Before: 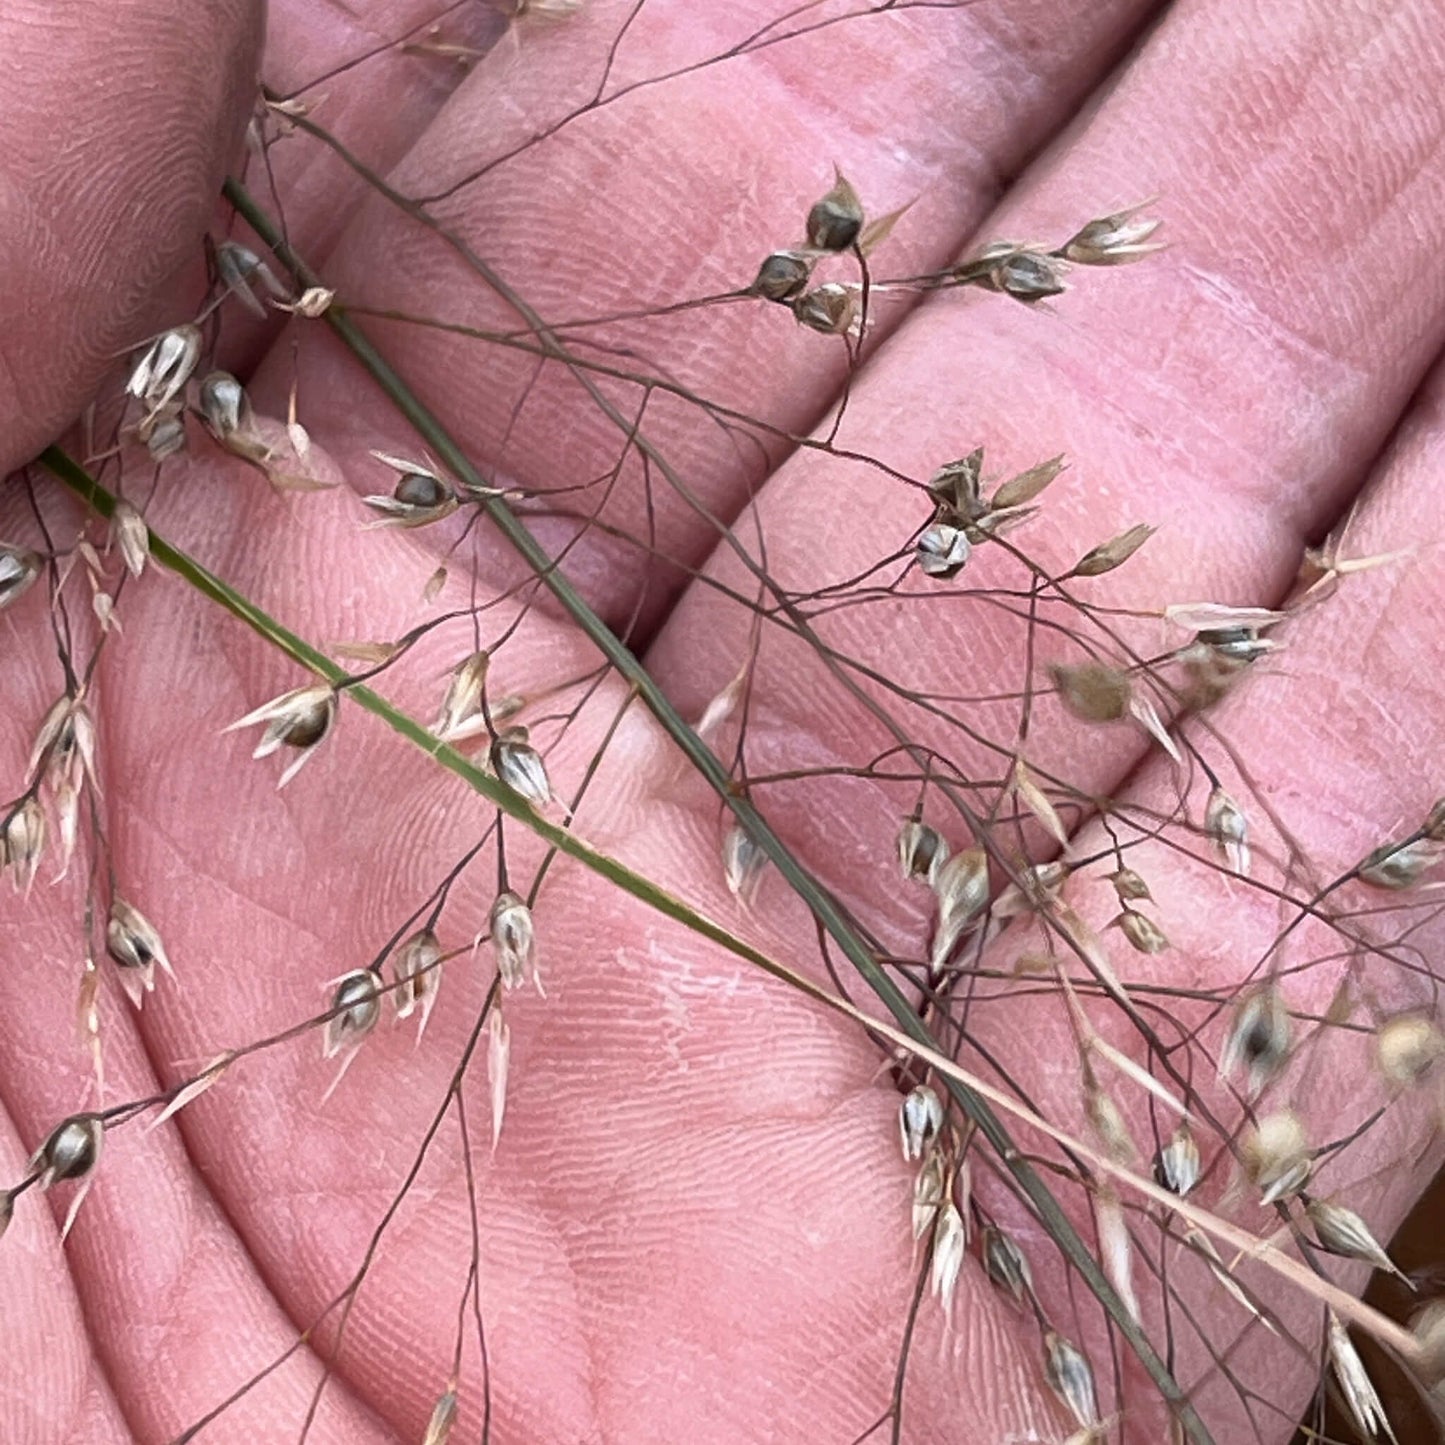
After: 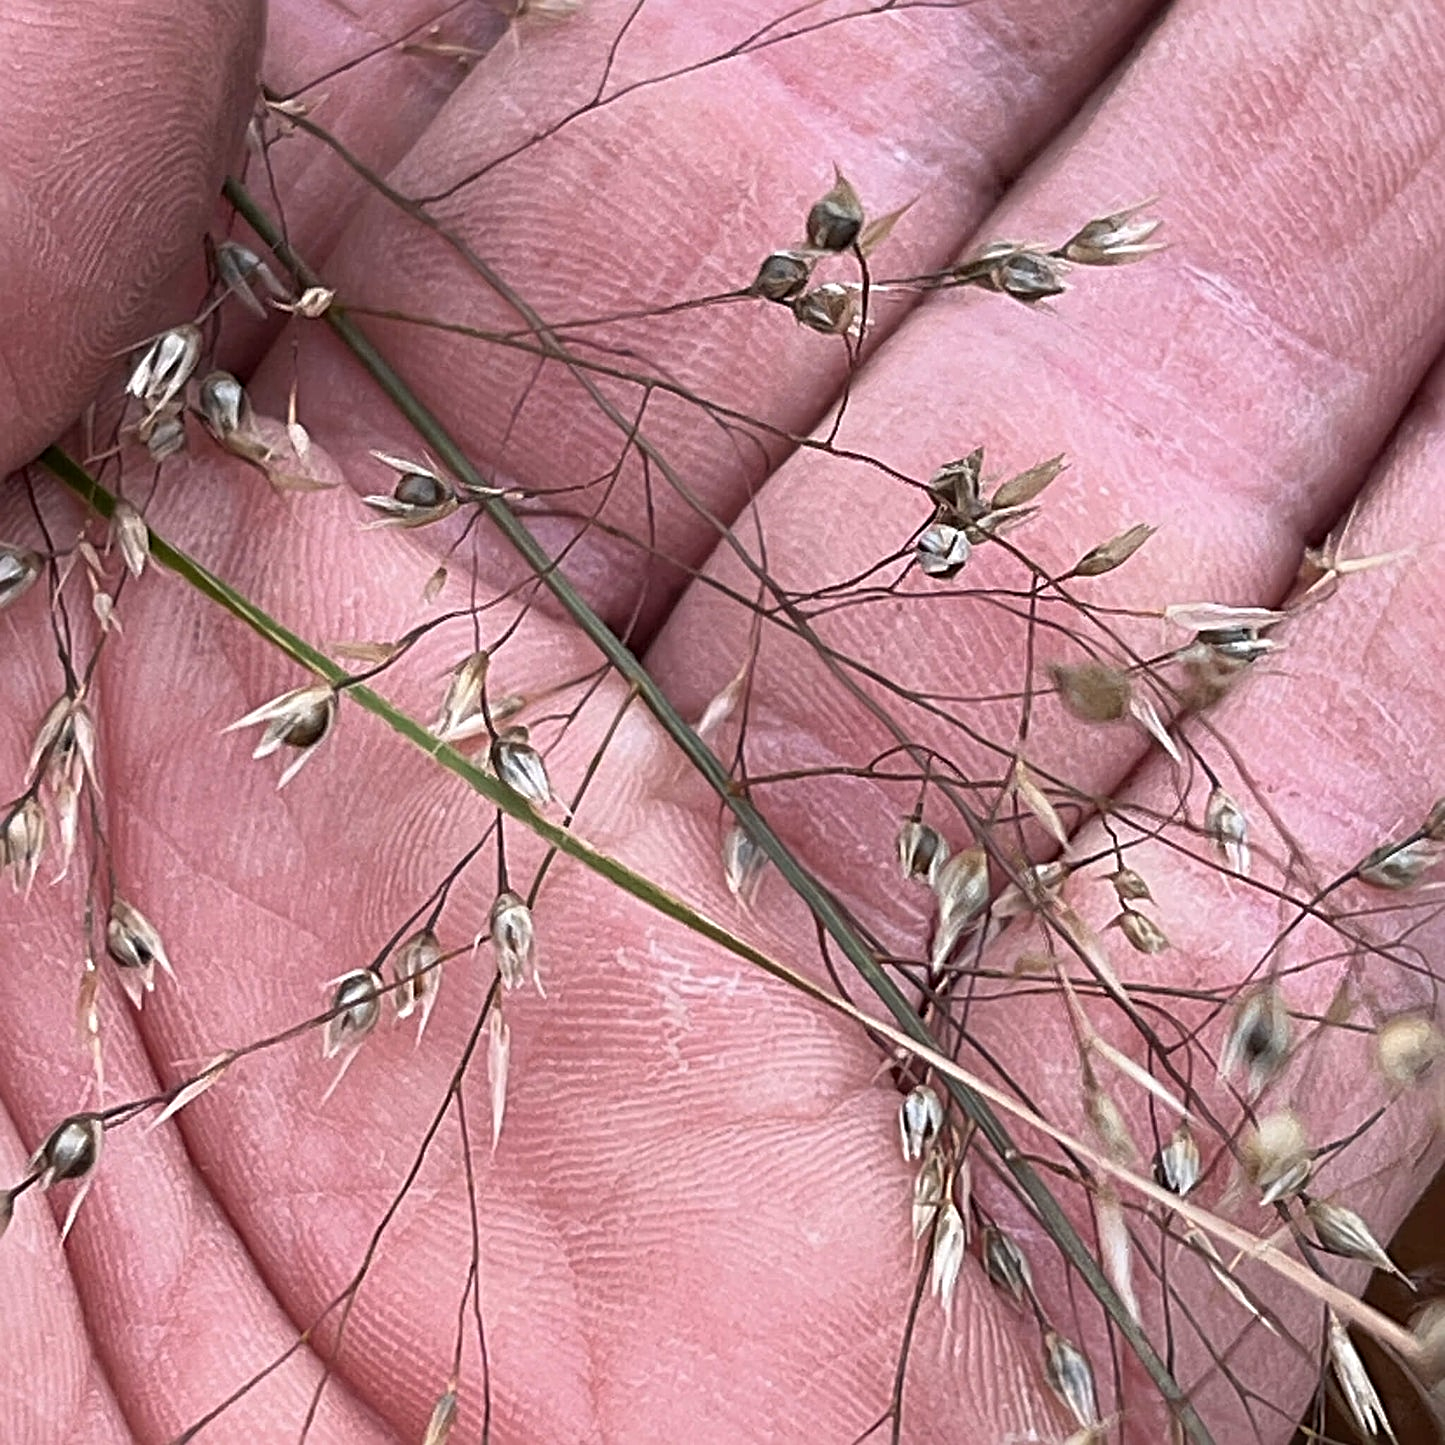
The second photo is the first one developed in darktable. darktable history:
sharpen: radius 3.951
exposure: exposure -0.064 EV, compensate highlight preservation false
